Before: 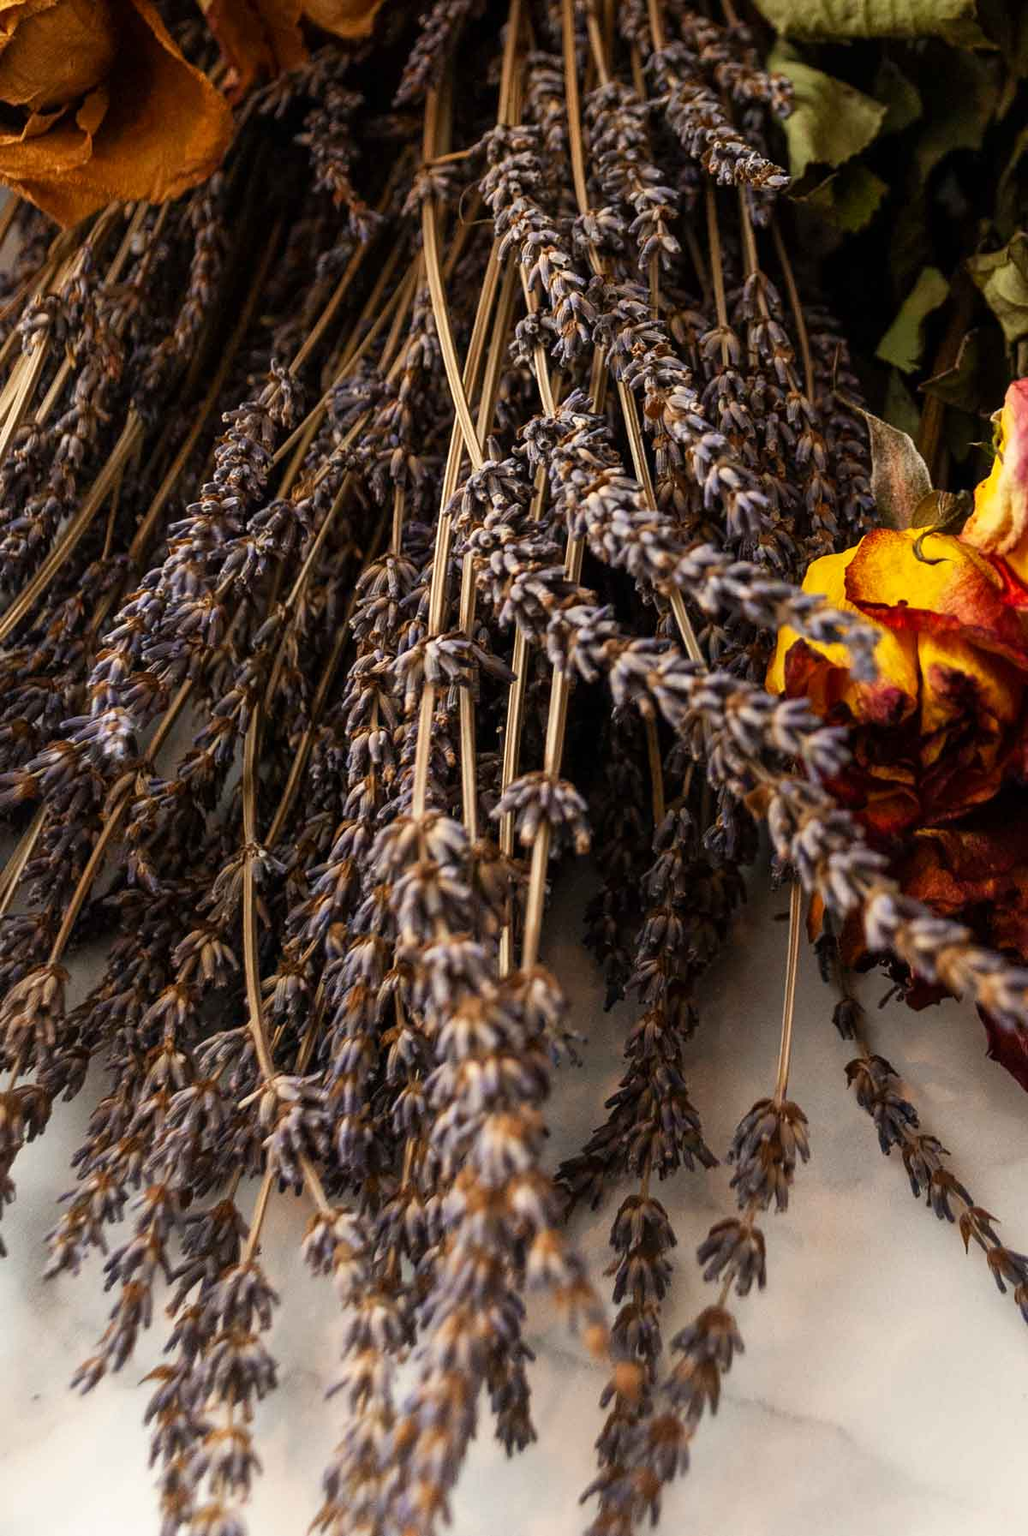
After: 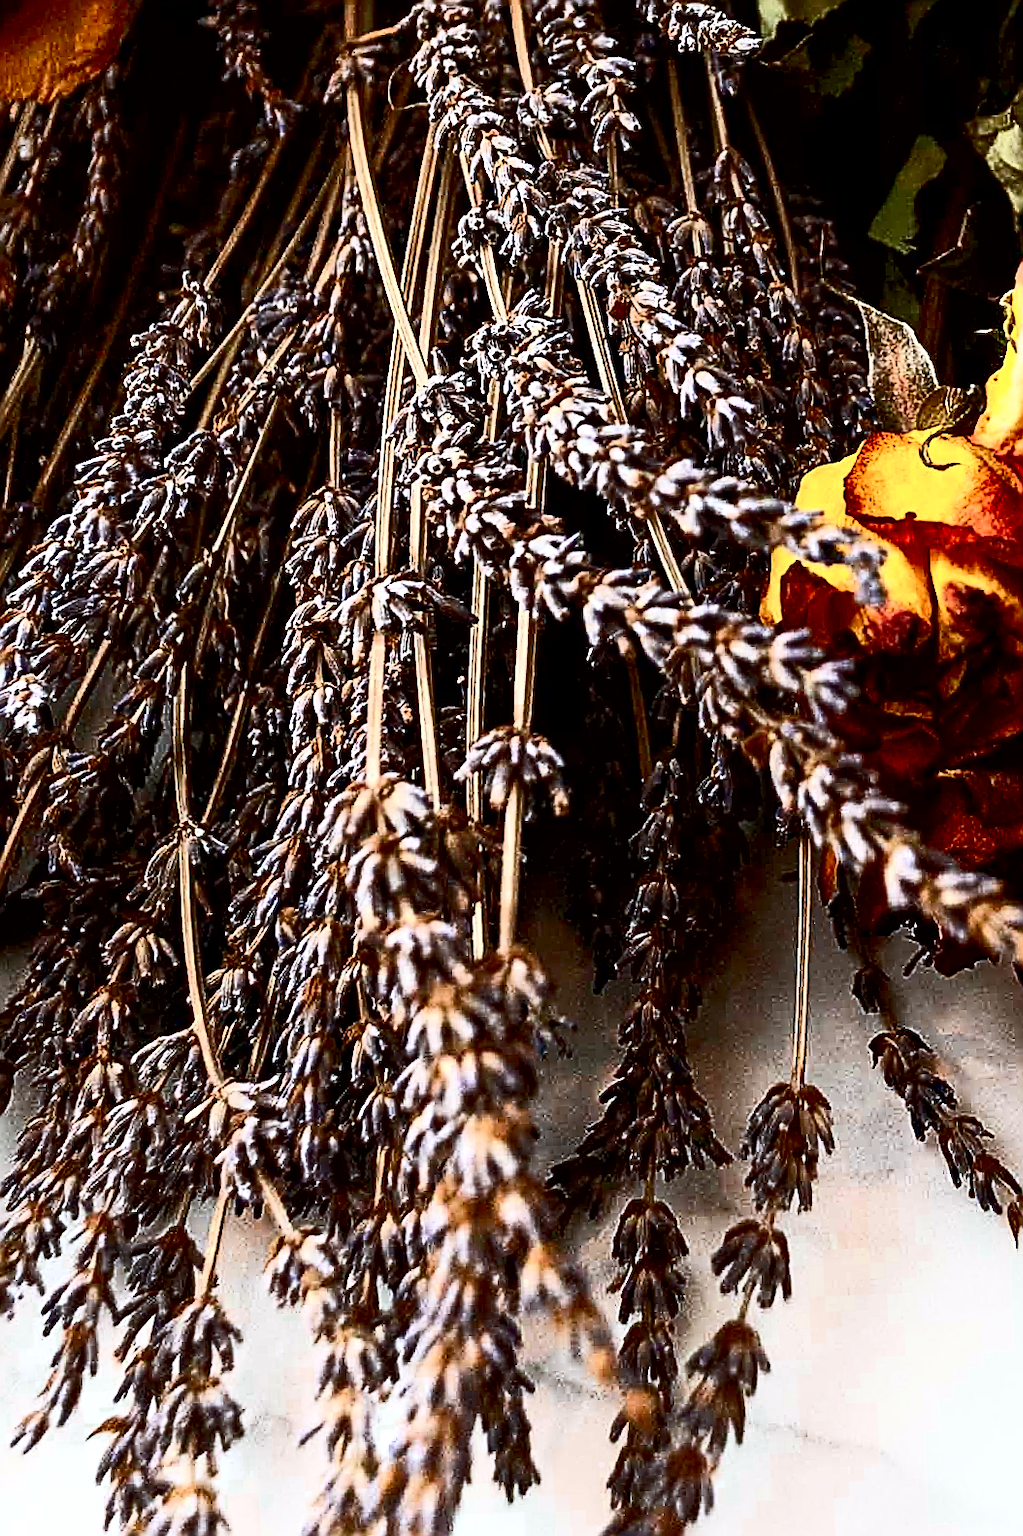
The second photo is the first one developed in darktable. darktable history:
sharpen: amount 1.85
crop and rotate: angle 2.65°, left 6.067%, top 5.683%
exposure: black level correction 0.009, exposure 0.117 EV, compensate exposure bias true, compensate highlight preservation false
contrast brightness saturation: contrast 0.625, brightness 0.327, saturation 0.147
haze removal: compatibility mode true, adaptive false
color zones: curves: ch0 [(0, 0.5) (0.125, 0.4) (0.25, 0.5) (0.375, 0.4) (0.5, 0.4) (0.625, 0.6) (0.75, 0.6) (0.875, 0.5)]; ch1 [(0, 0.4) (0.125, 0.5) (0.25, 0.4) (0.375, 0.4) (0.5, 0.4) (0.625, 0.4) (0.75, 0.5) (0.875, 0.4)]; ch2 [(0, 0.6) (0.125, 0.5) (0.25, 0.5) (0.375, 0.6) (0.5, 0.6) (0.625, 0.5) (0.75, 0.5) (0.875, 0.5)]
color correction: highlights a* -4.01, highlights b* -10.9
